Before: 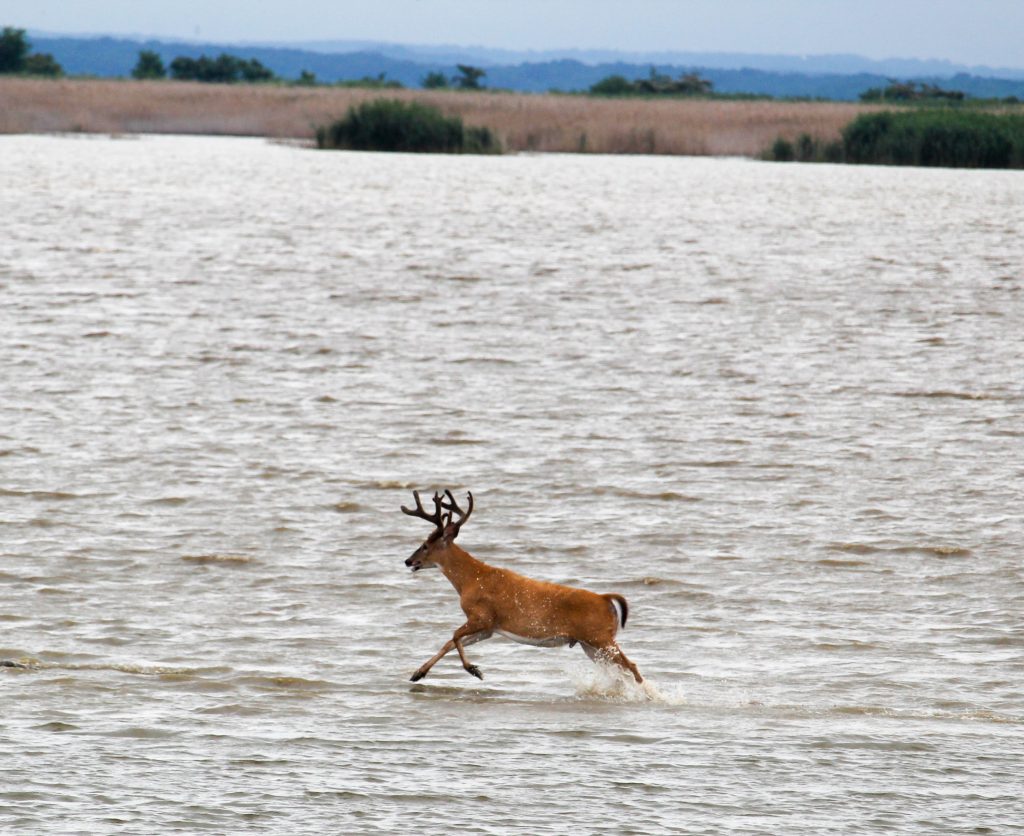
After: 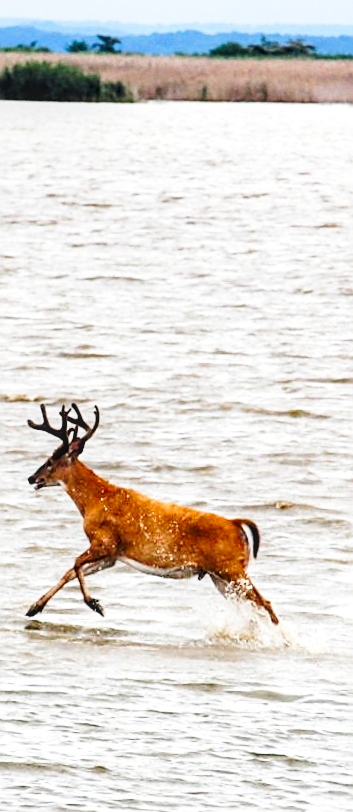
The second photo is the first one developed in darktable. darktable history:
base curve: curves: ch0 [(0, 0) (0.028, 0.03) (0.121, 0.232) (0.46, 0.748) (0.859, 0.968) (1, 1)], preserve colors none
crop: left 31.229%, right 27.105%
sharpen: on, module defaults
rotate and perspective: rotation 0.72°, lens shift (vertical) -0.352, lens shift (horizontal) -0.051, crop left 0.152, crop right 0.859, crop top 0.019, crop bottom 0.964
contrast brightness saturation: brightness 0.09, saturation 0.19
tone equalizer: -8 EV -0.417 EV, -7 EV -0.389 EV, -6 EV -0.333 EV, -5 EV -0.222 EV, -3 EV 0.222 EV, -2 EV 0.333 EV, -1 EV 0.389 EV, +0 EV 0.417 EV, edges refinement/feathering 500, mask exposure compensation -1.25 EV, preserve details no
exposure: black level correction 0.006, exposure -0.226 EV, compensate highlight preservation false
local contrast: on, module defaults
